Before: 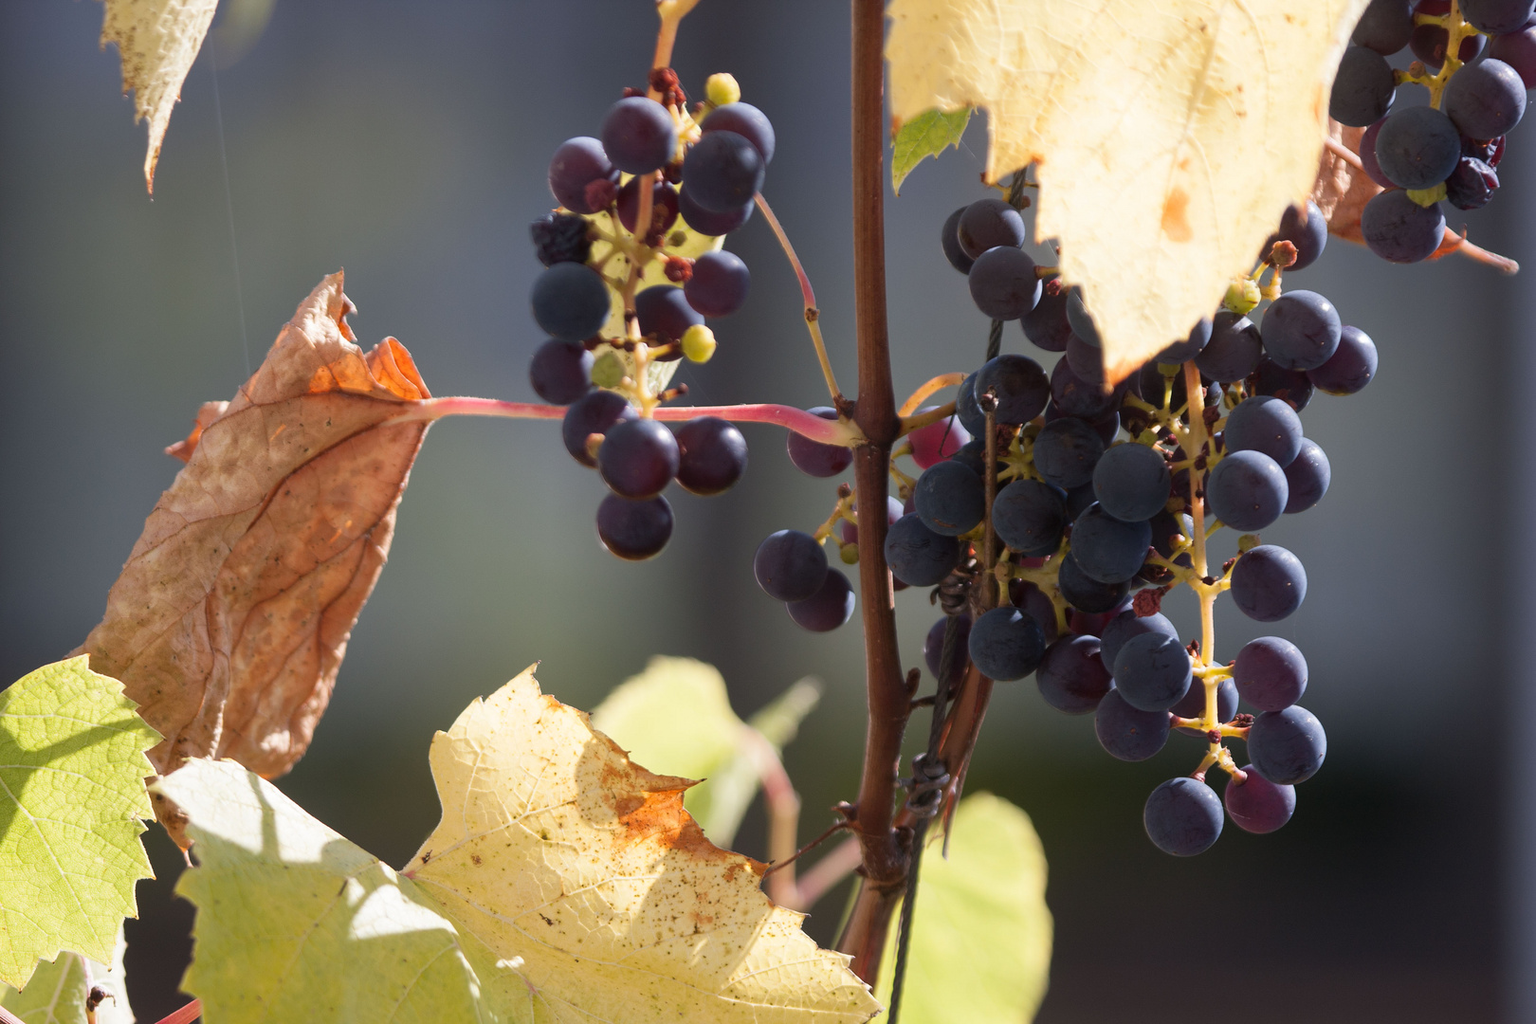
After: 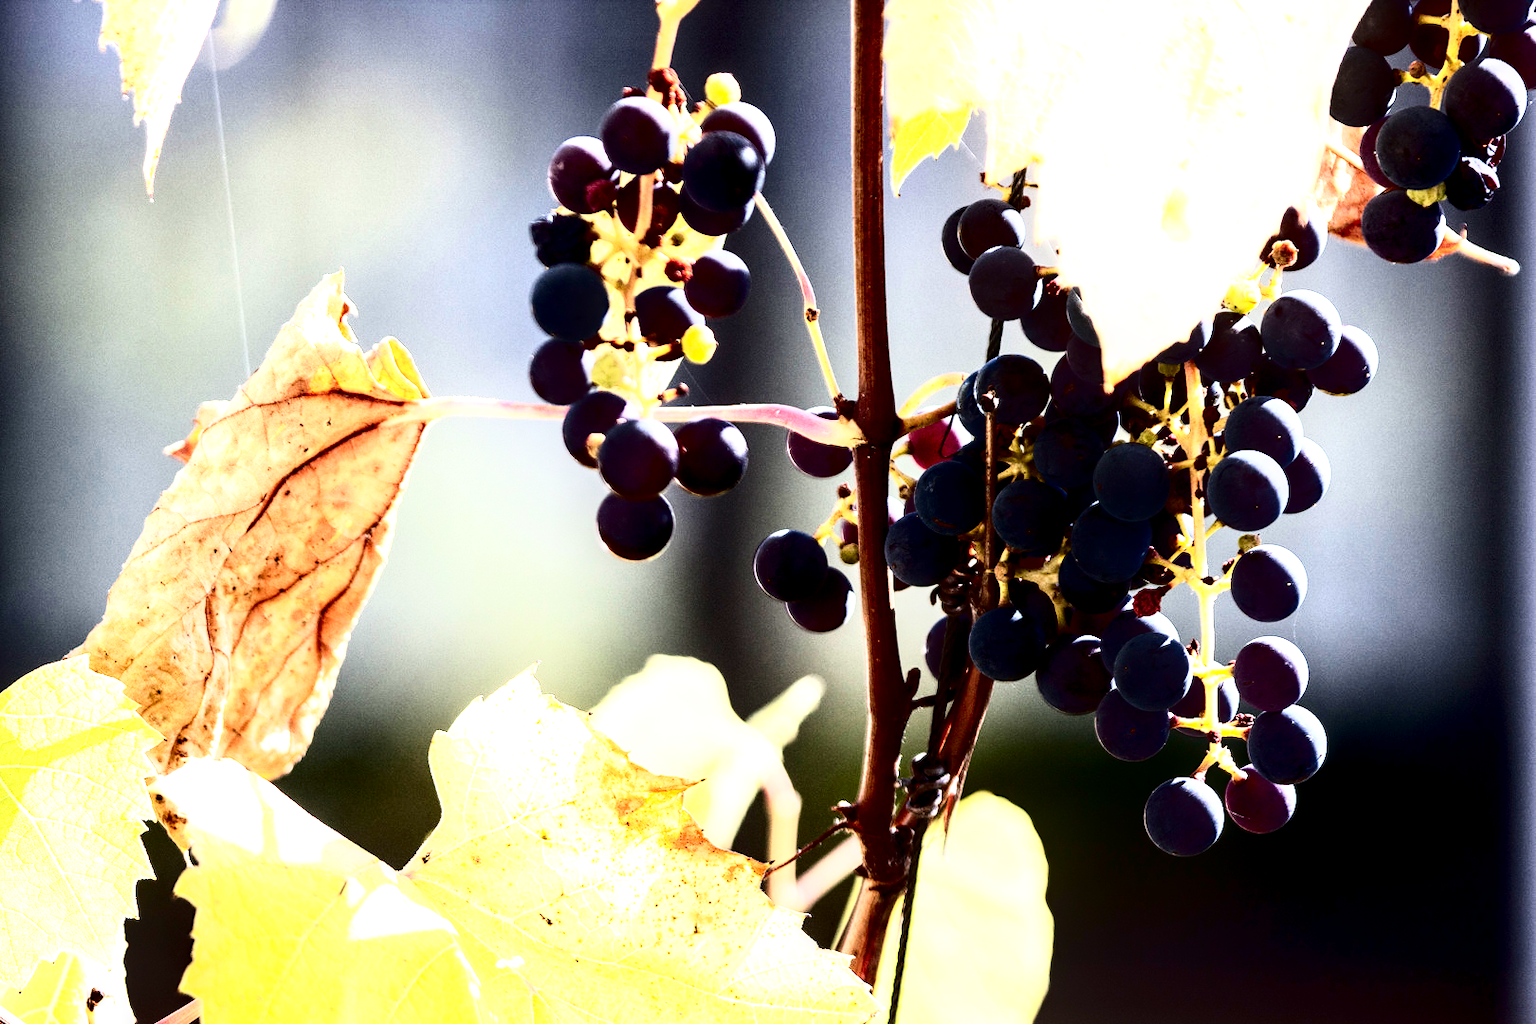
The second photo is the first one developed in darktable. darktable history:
base curve: curves: ch0 [(0, 0) (0.007, 0.004) (0.027, 0.03) (0.046, 0.07) (0.207, 0.54) (0.442, 0.872) (0.673, 0.972) (1, 1)], preserve colors none
tone equalizer: smoothing diameter 24.86%, edges refinement/feathering 14.55, preserve details guided filter
local contrast: detail 134%, midtone range 0.743
shadows and highlights: shadows 11.69, white point adjustment 1.31, highlights -1.63, soften with gaussian
tone curve: curves: ch0 [(0, 0) (0.003, 0.001) (0.011, 0.005) (0.025, 0.009) (0.044, 0.014) (0.069, 0.018) (0.1, 0.025) (0.136, 0.029) (0.177, 0.042) (0.224, 0.064) (0.277, 0.107) (0.335, 0.182) (0.399, 0.3) (0.468, 0.462) (0.543, 0.639) (0.623, 0.802) (0.709, 0.916) (0.801, 0.963) (0.898, 0.988) (1, 1)], color space Lab, independent channels, preserve colors none
contrast brightness saturation: contrast 0.076, saturation 0.025
